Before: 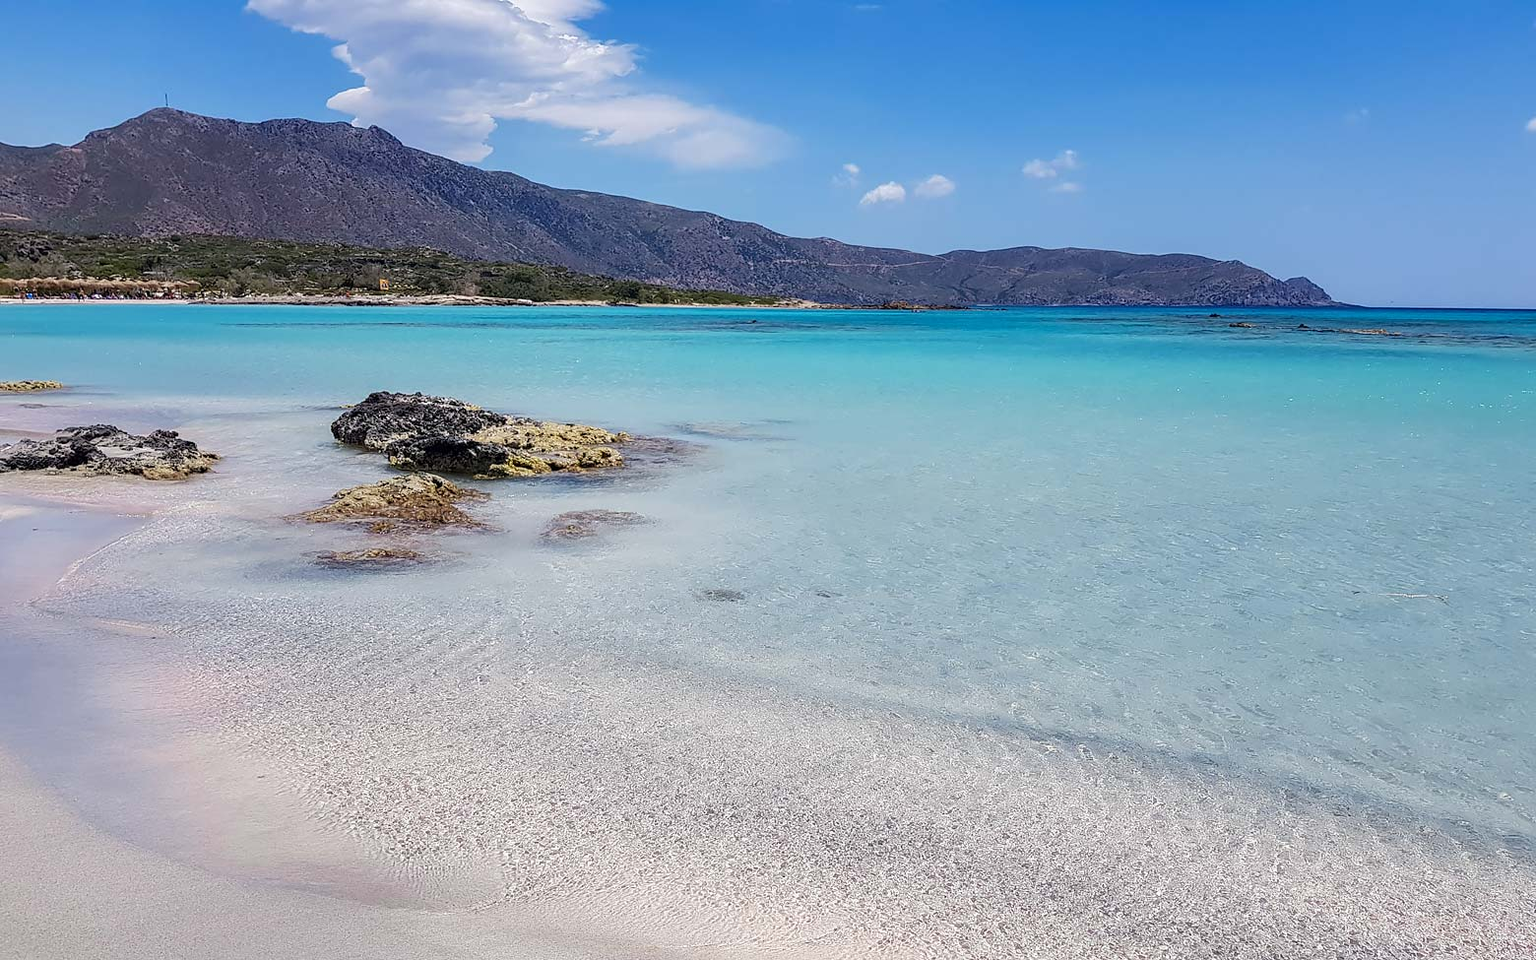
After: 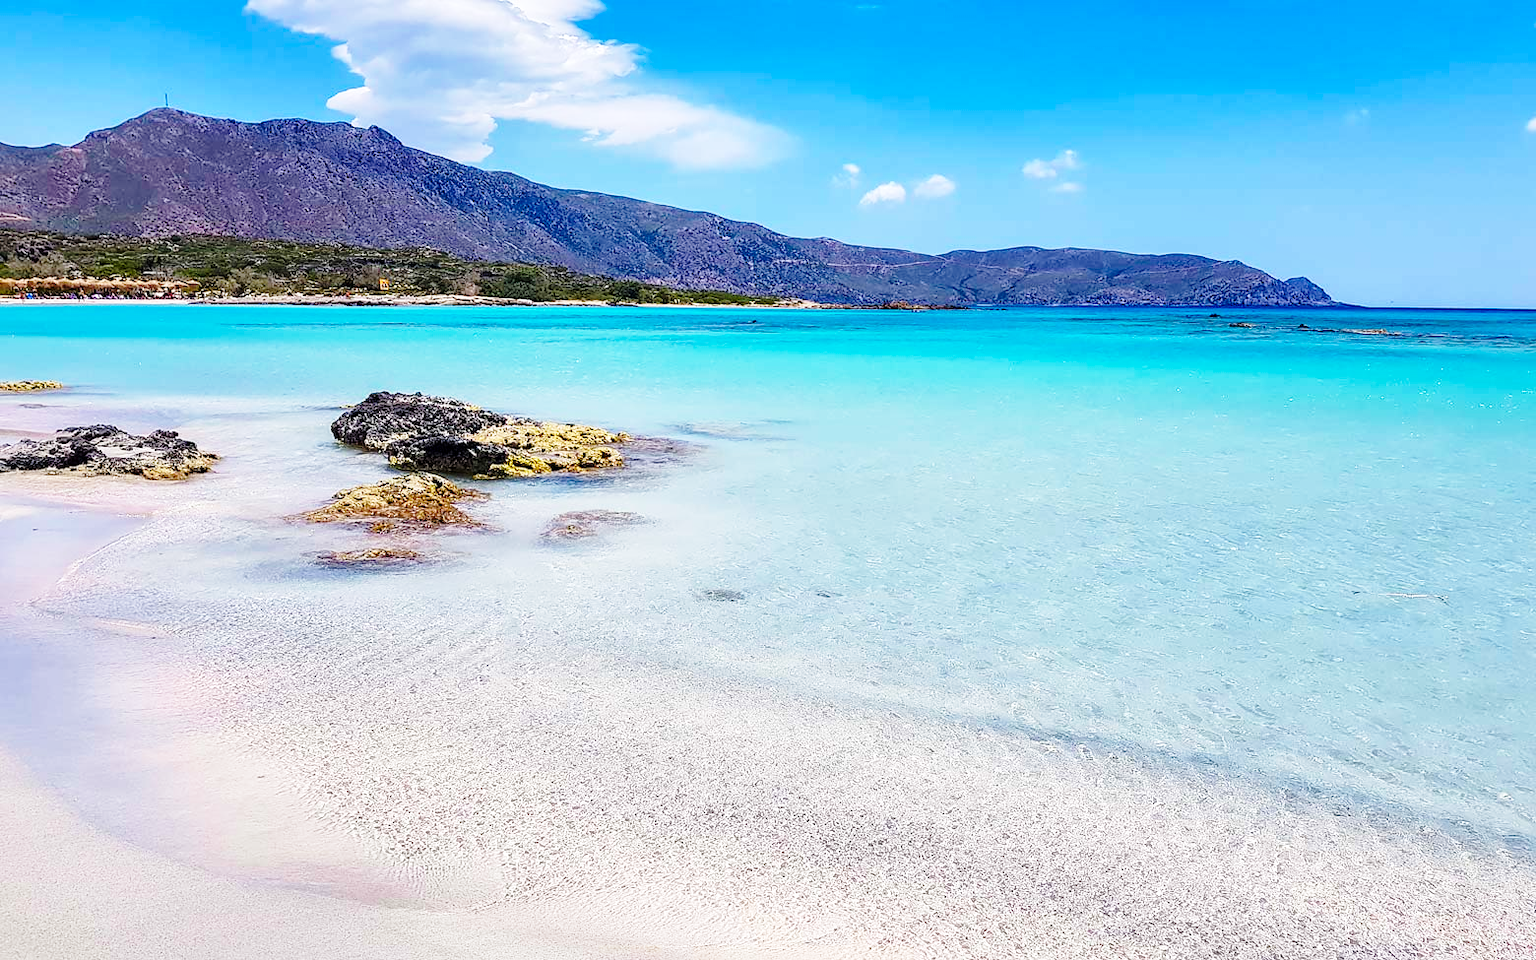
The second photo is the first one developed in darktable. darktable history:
local contrast: mode bilateral grid, contrast 20, coarseness 50, detail 120%, midtone range 0.2
base curve: curves: ch0 [(0, 0) (0.028, 0.03) (0.121, 0.232) (0.46, 0.748) (0.859, 0.968) (1, 1)], preserve colors none
color balance rgb: perceptual saturation grading › global saturation 40%, global vibrance 15%
